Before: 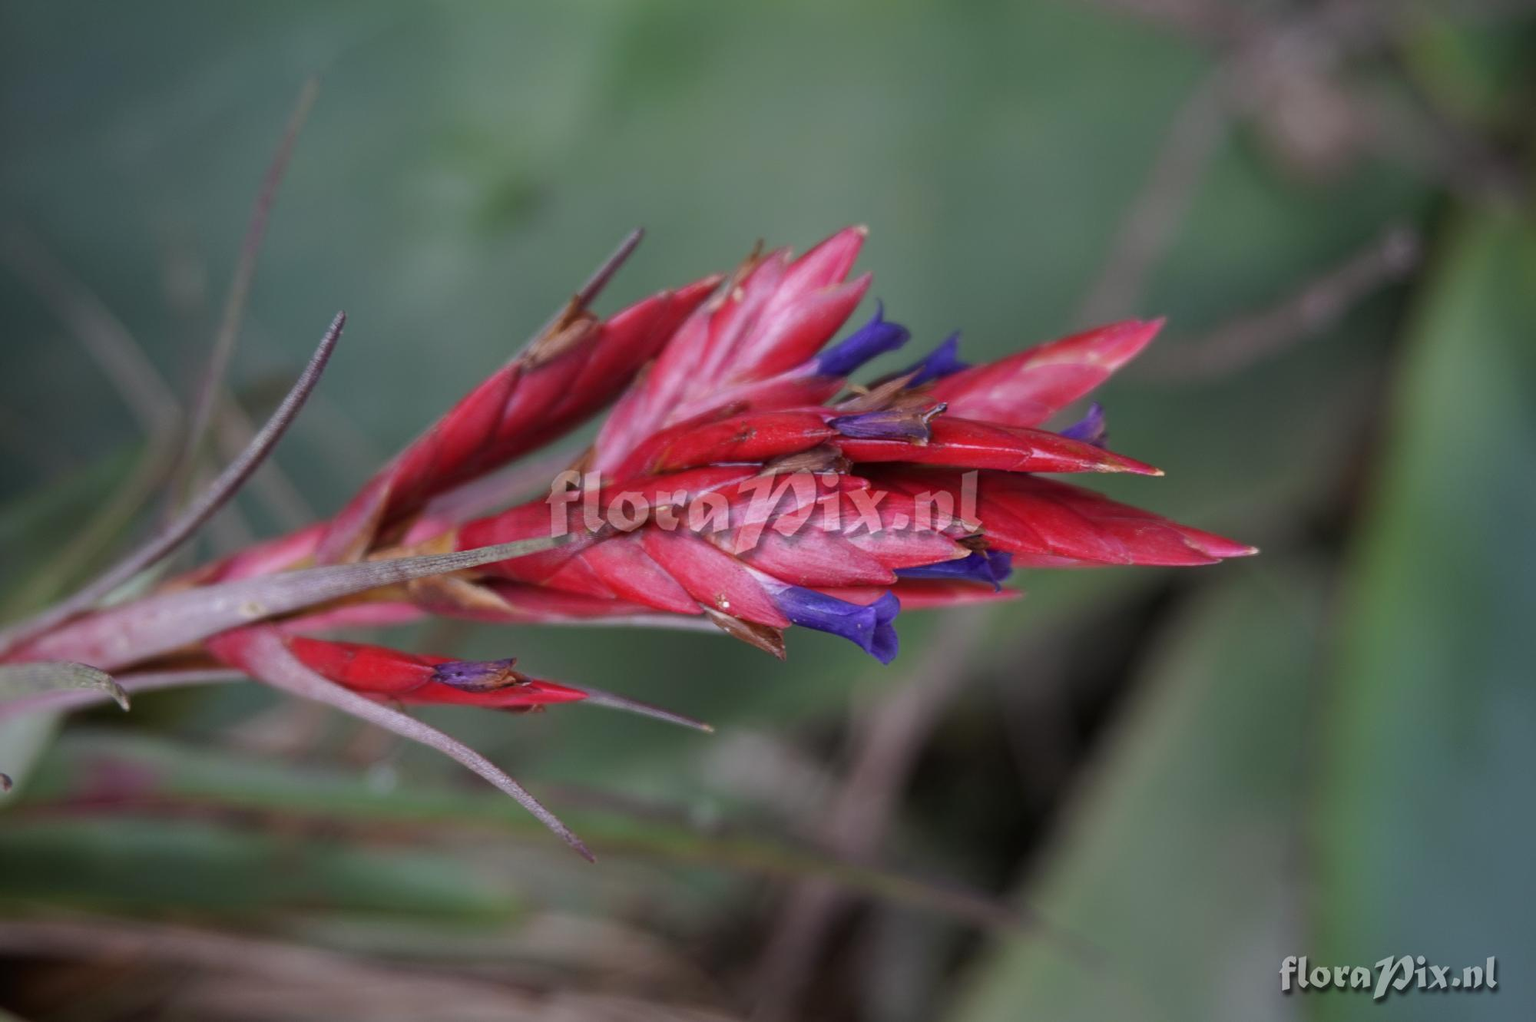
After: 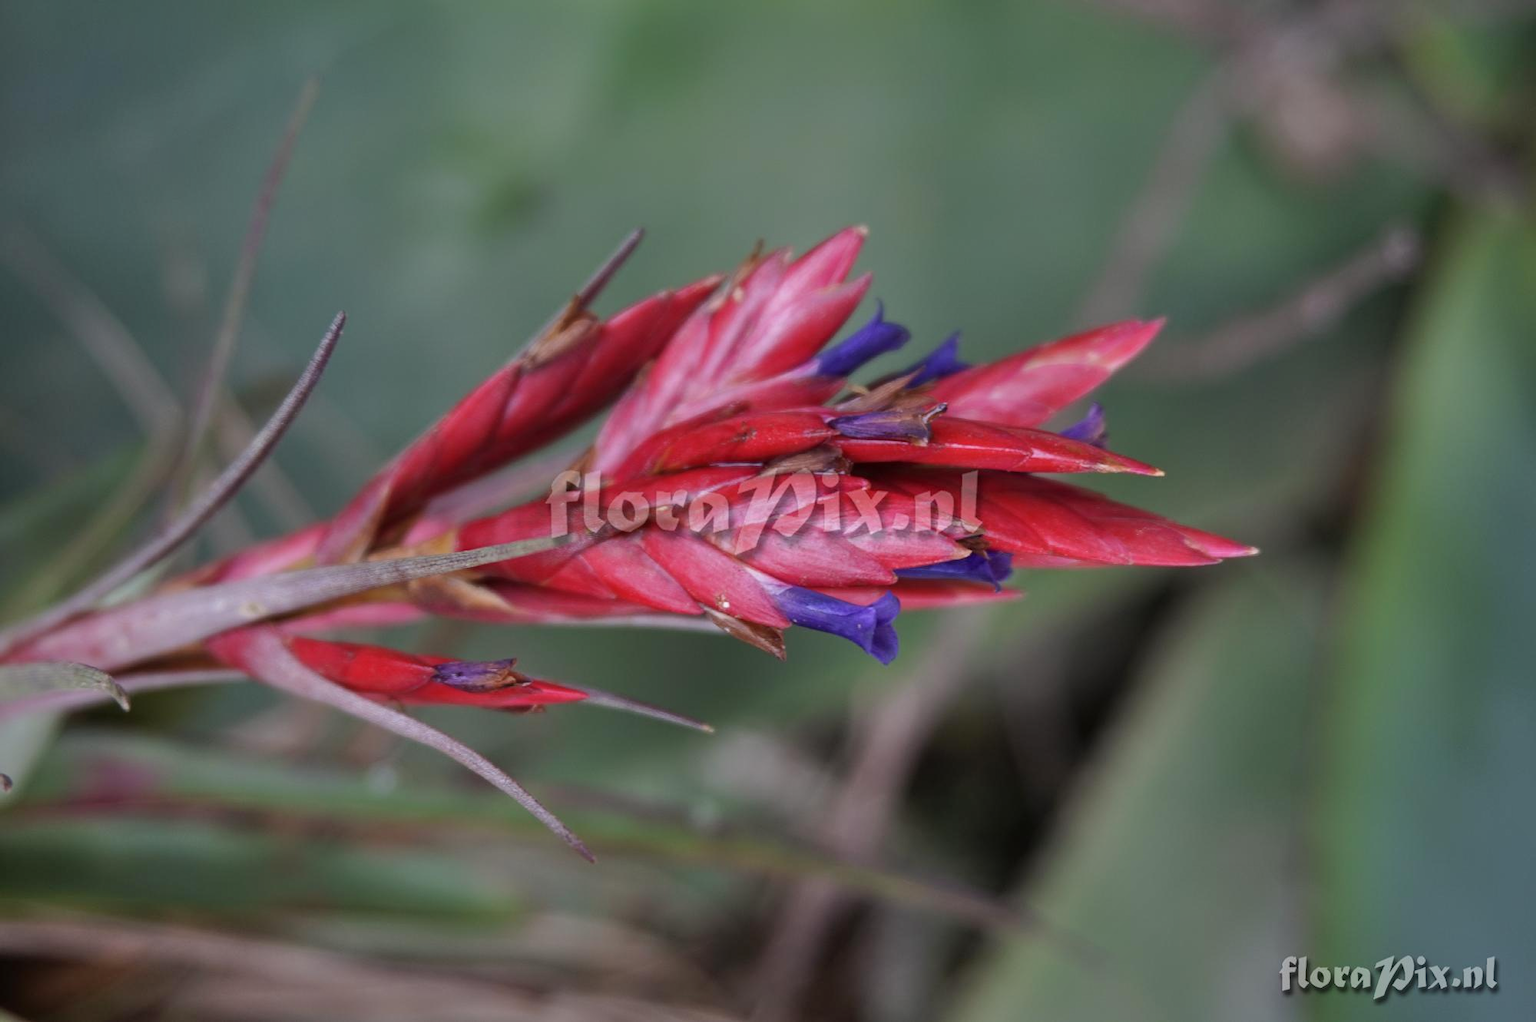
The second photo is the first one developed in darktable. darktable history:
exposure: exposure -0.041 EV, compensate highlight preservation false
shadows and highlights: soften with gaussian
